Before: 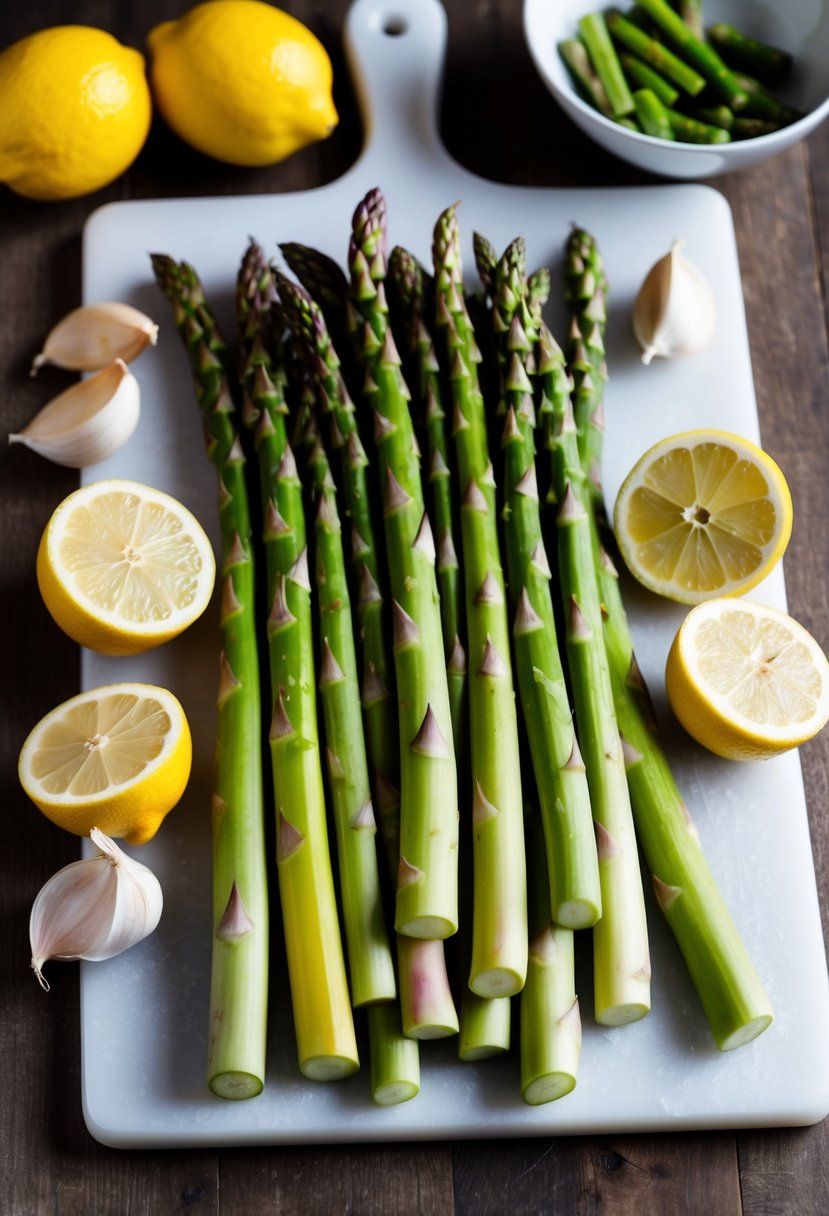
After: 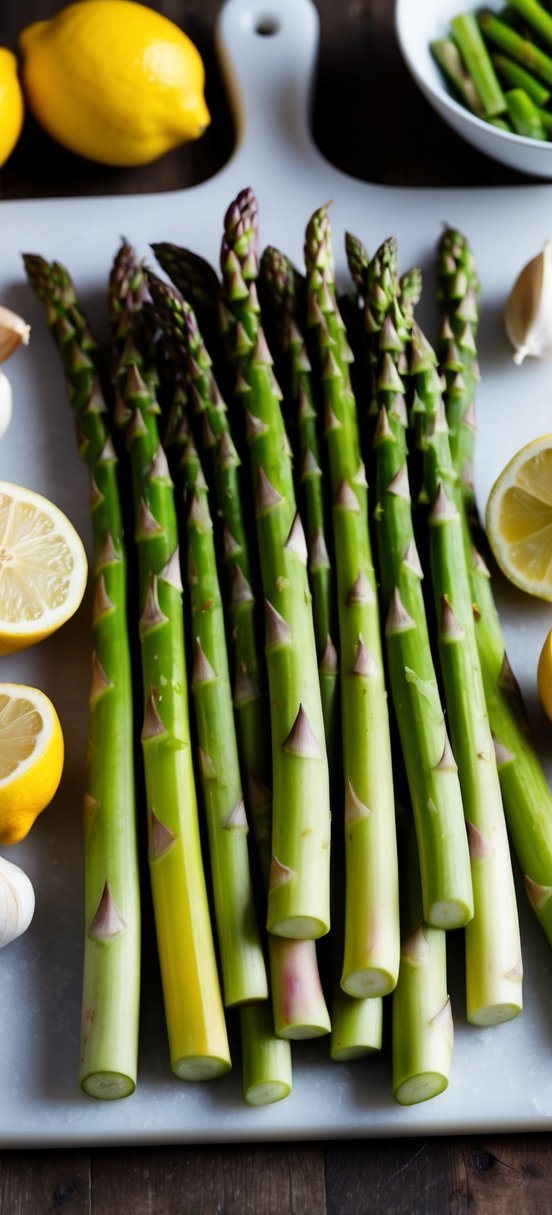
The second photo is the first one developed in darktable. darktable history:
crop and rotate: left 15.521%, right 17.779%
